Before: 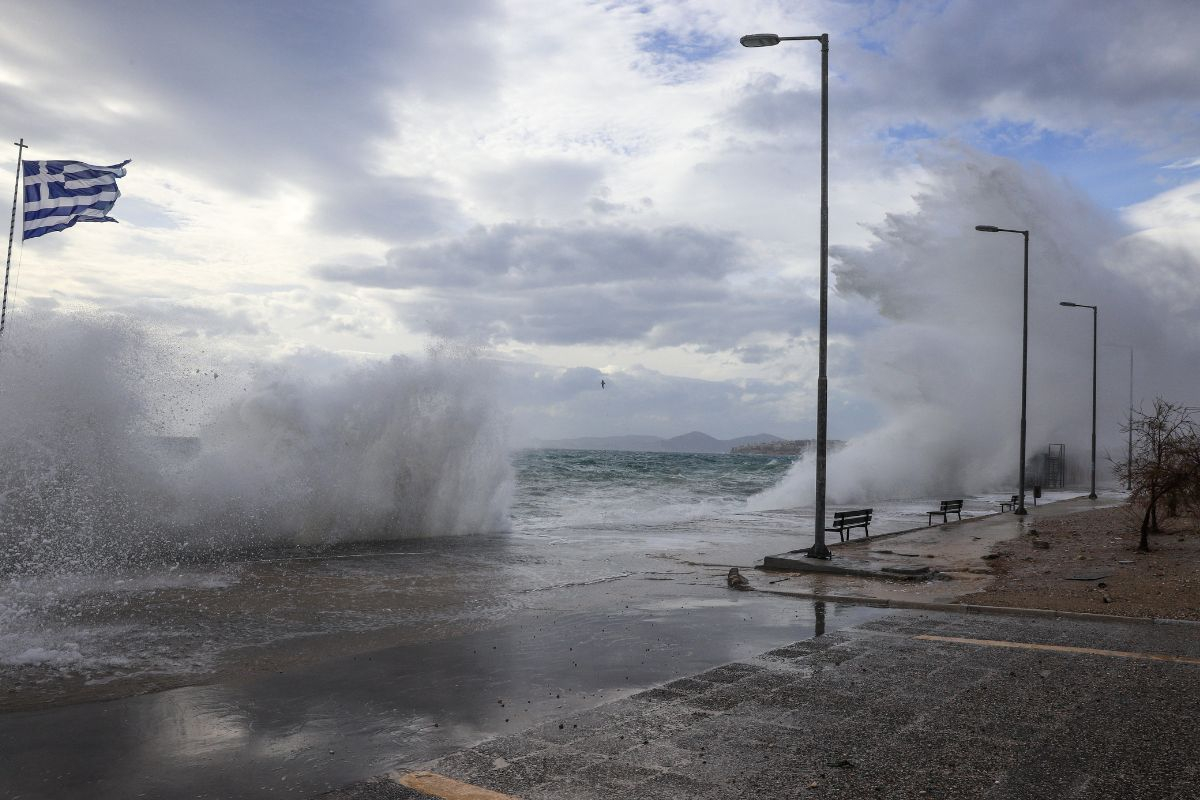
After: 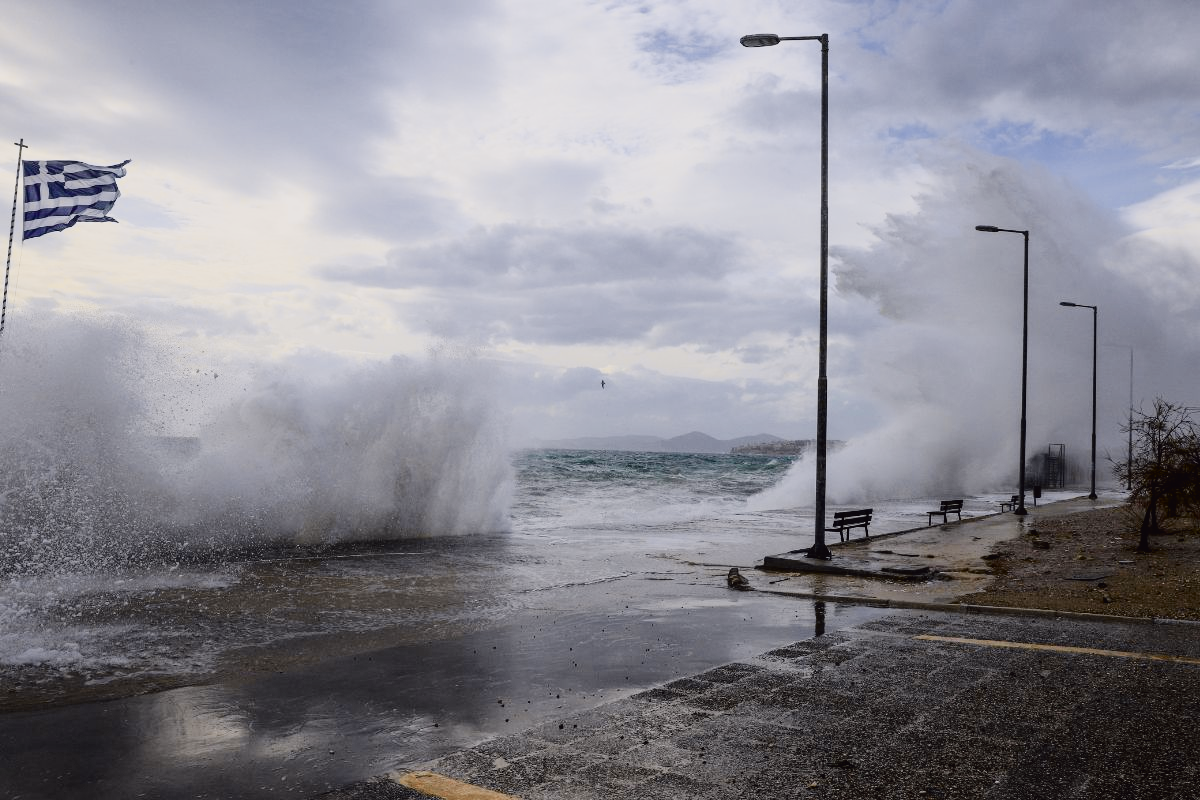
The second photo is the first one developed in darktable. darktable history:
filmic rgb: black relative exposure -7.65 EV, white relative exposure 4.56 EV, hardness 3.61
levels: levels [0, 0.478, 1]
tone curve: curves: ch0 [(0, 0.011) (0.053, 0.026) (0.174, 0.115) (0.416, 0.417) (0.697, 0.758) (0.852, 0.902) (0.991, 0.981)]; ch1 [(0, 0) (0.264, 0.22) (0.407, 0.373) (0.463, 0.457) (0.492, 0.5) (0.512, 0.511) (0.54, 0.543) (0.585, 0.617) (0.659, 0.686) (0.78, 0.8) (1, 1)]; ch2 [(0, 0) (0.438, 0.449) (0.473, 0.469) (0.503, 0.5) (0.523, 0.534) (0.562, 0.591) (0.612, 0.627) (0.701, 0.707) (1, 1)], color space Lab, independent channels, preserve colors none
